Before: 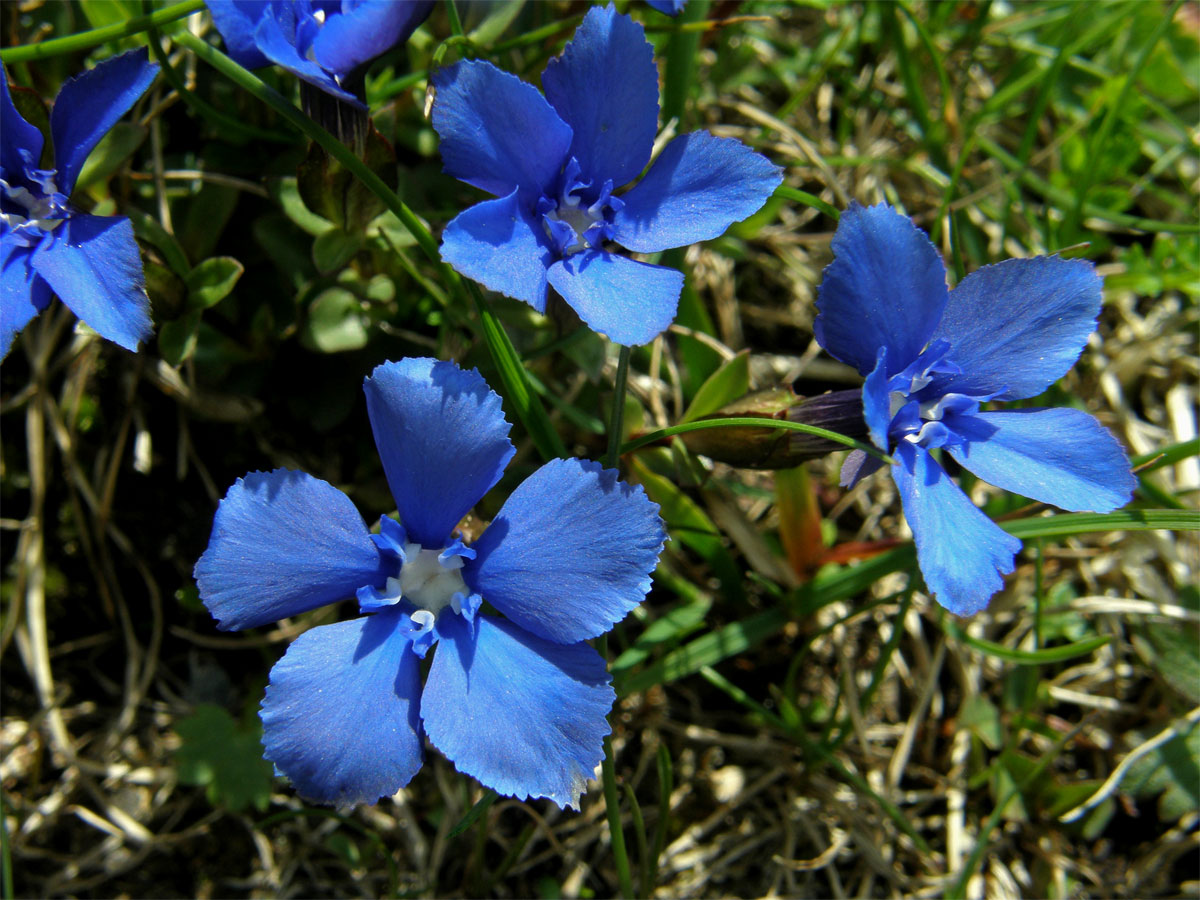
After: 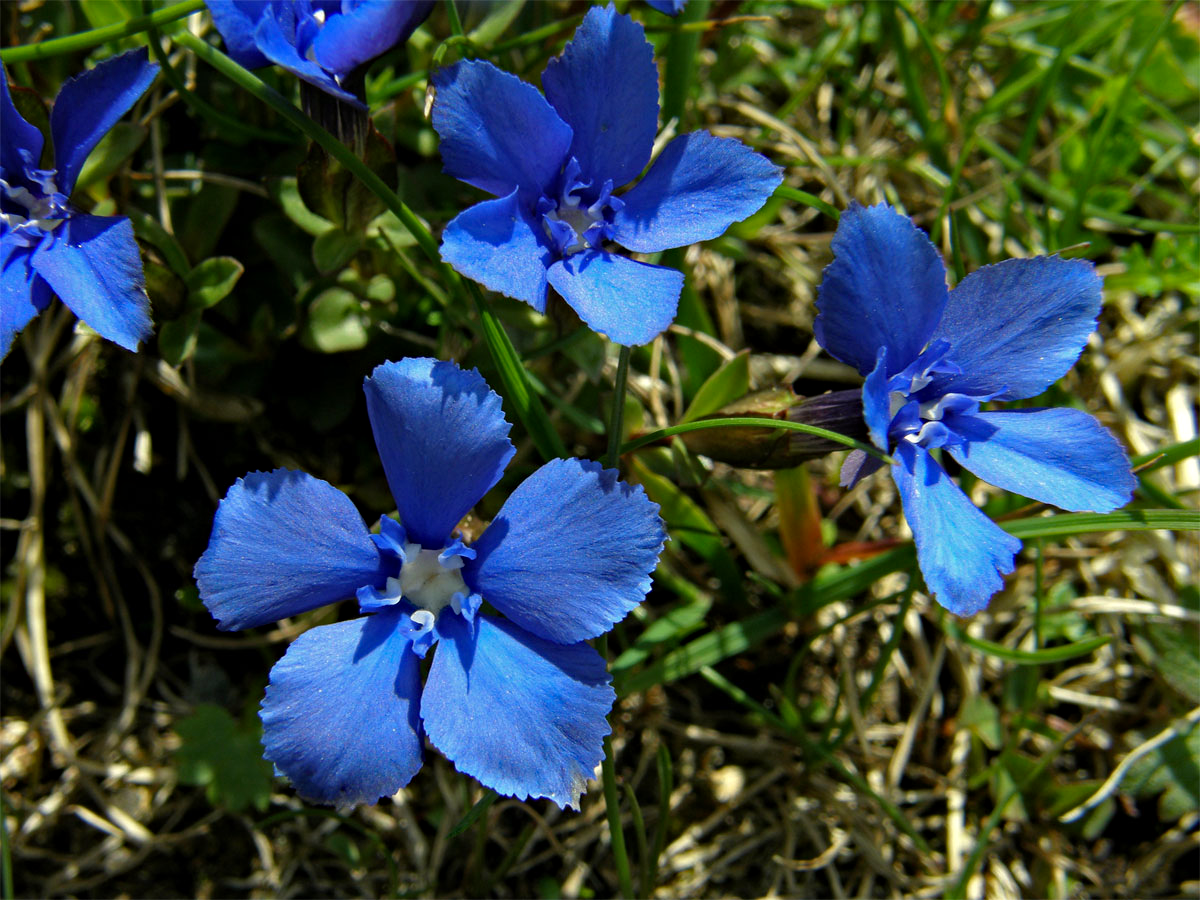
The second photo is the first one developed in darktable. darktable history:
haze removal: strength 0.303, distance 0.243, compatibility mode true, adaptive false
